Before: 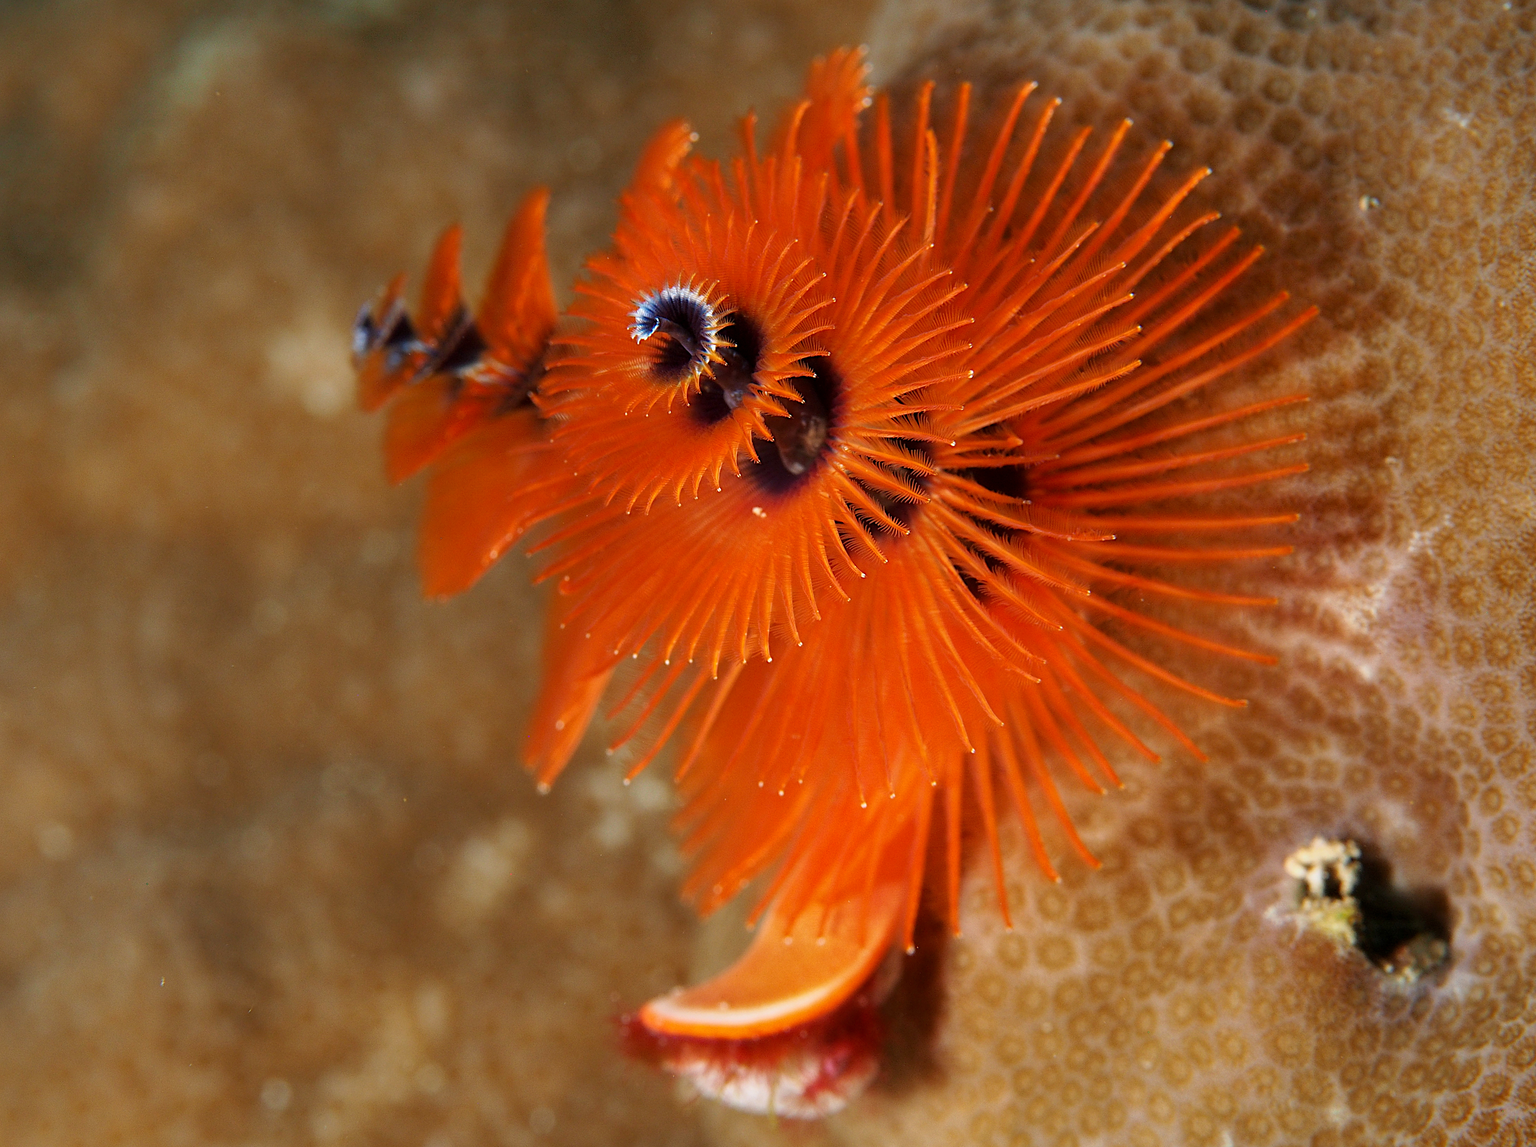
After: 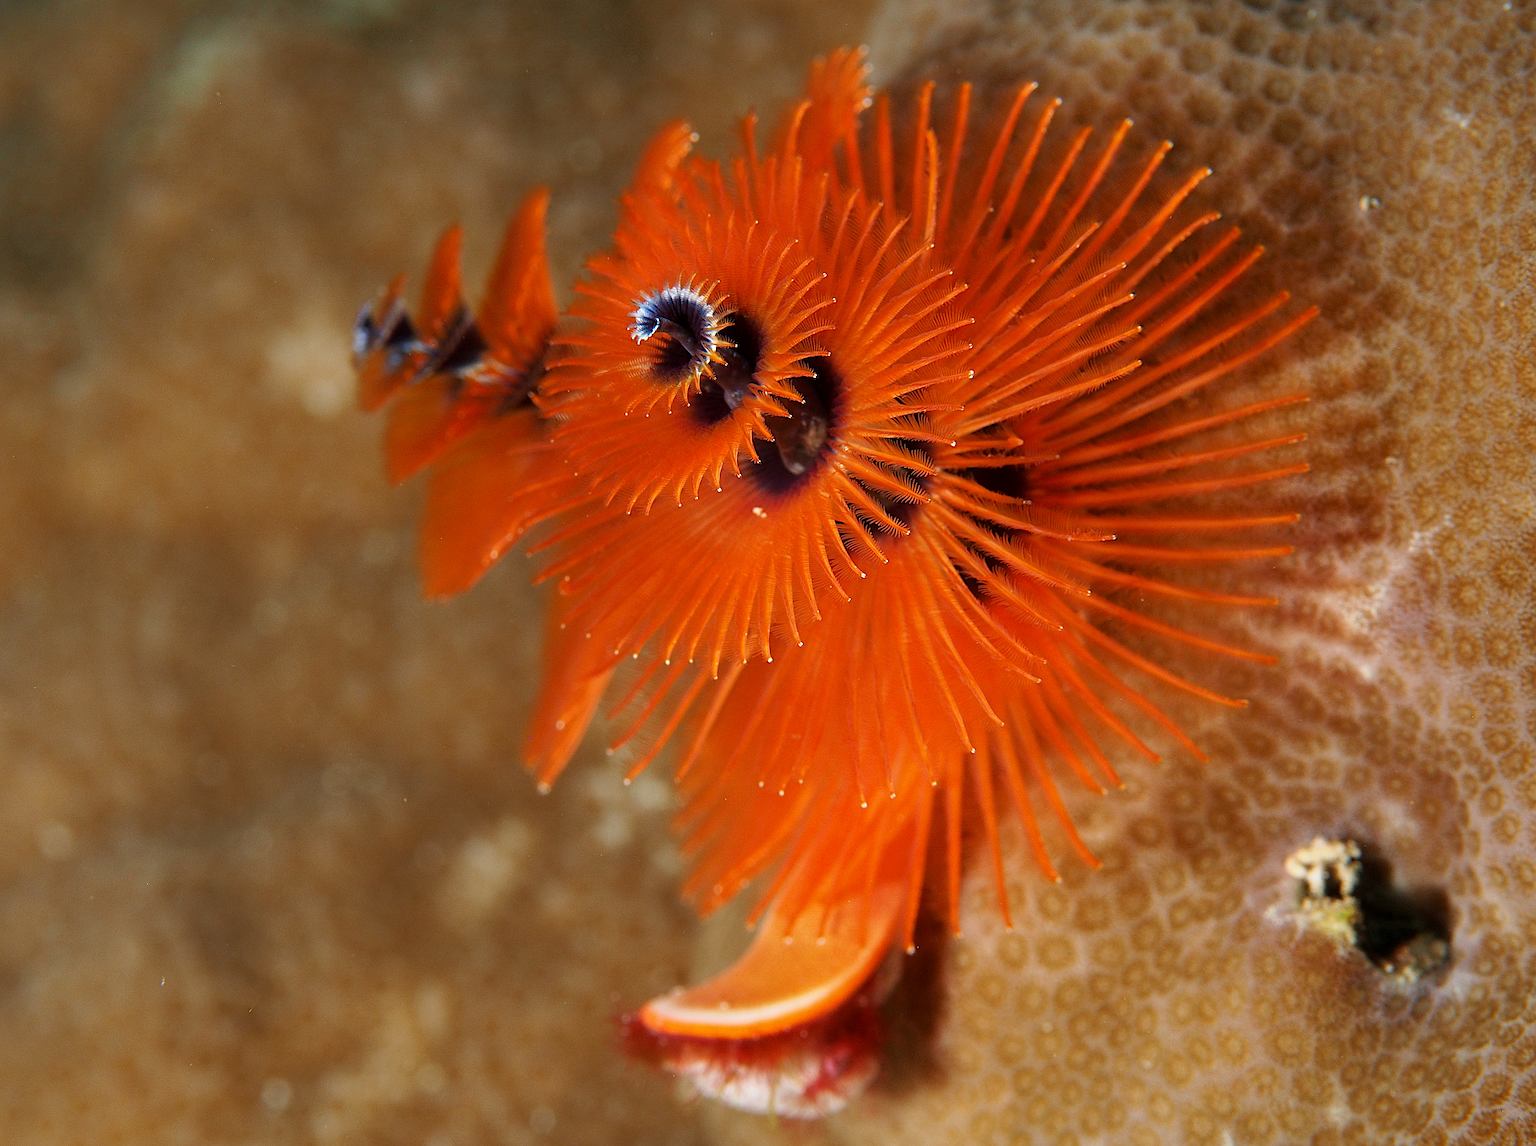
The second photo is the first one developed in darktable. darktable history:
tone equalizer: edges refinement/feathering 500, mask exposure compensation -1.57 EV, preserve details no
sharpen: radius 2.502, amount 0.332
